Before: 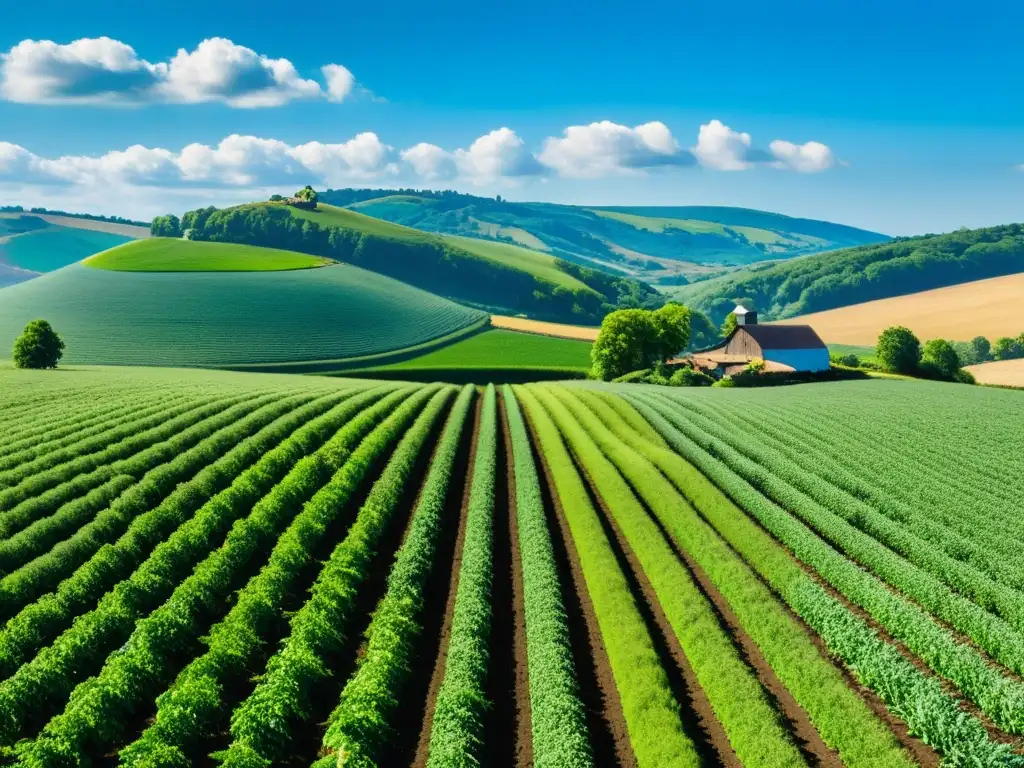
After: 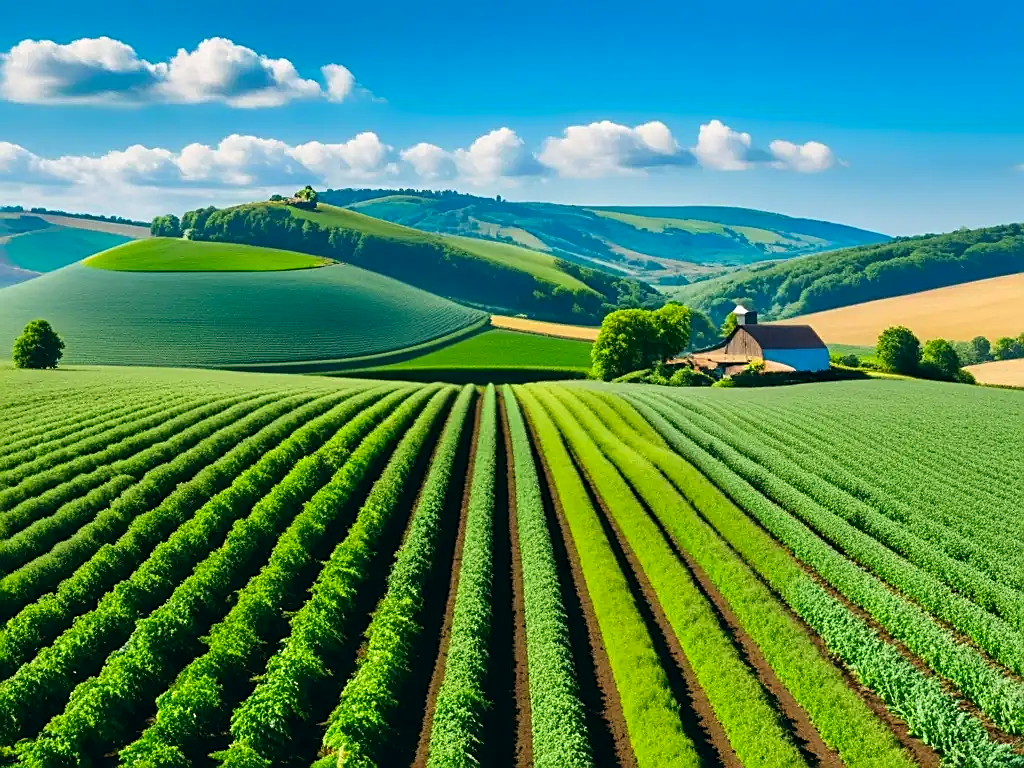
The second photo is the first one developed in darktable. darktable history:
contrast brightness saturation: saturation 0.13
sharpen: on, module defaults
color balance: lift [1, 0.998, 1.001, 1.002], gamma [1, 1.02, 1, 0.98], gain [1, 1.02, 1.003, 0.98]
